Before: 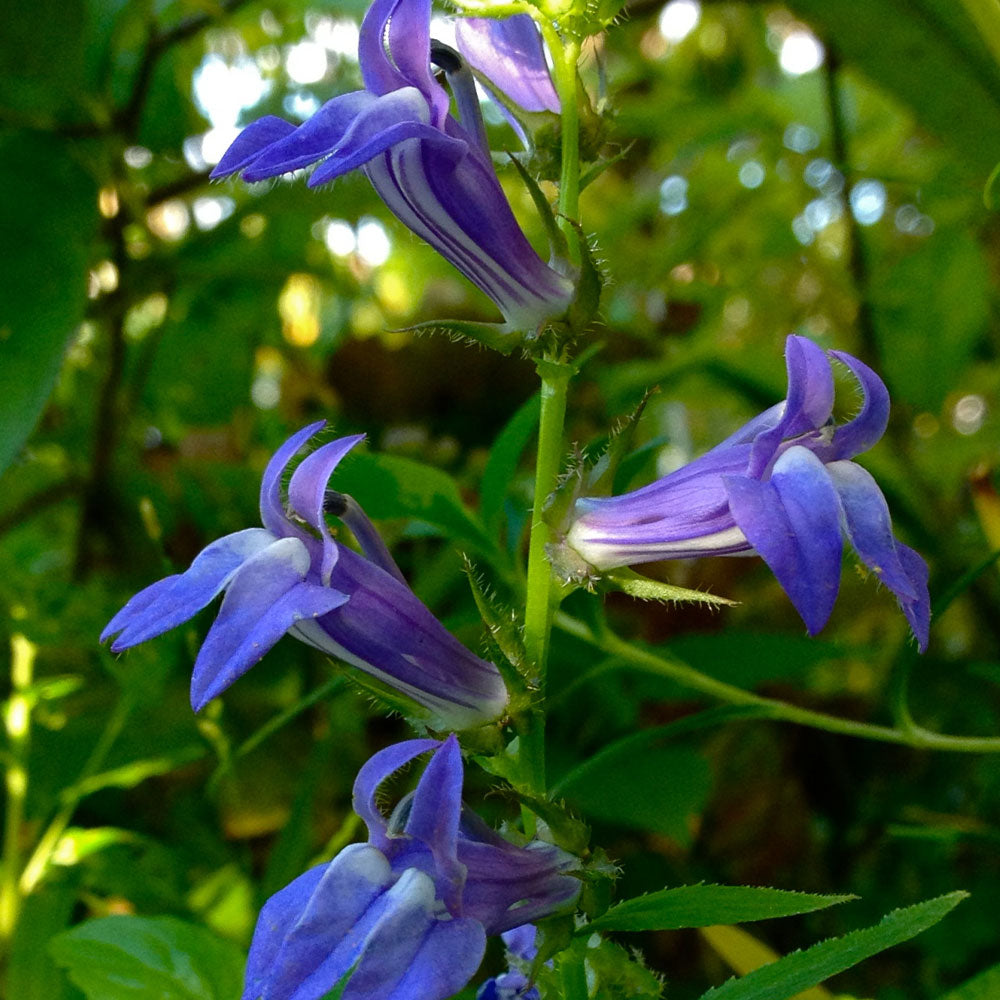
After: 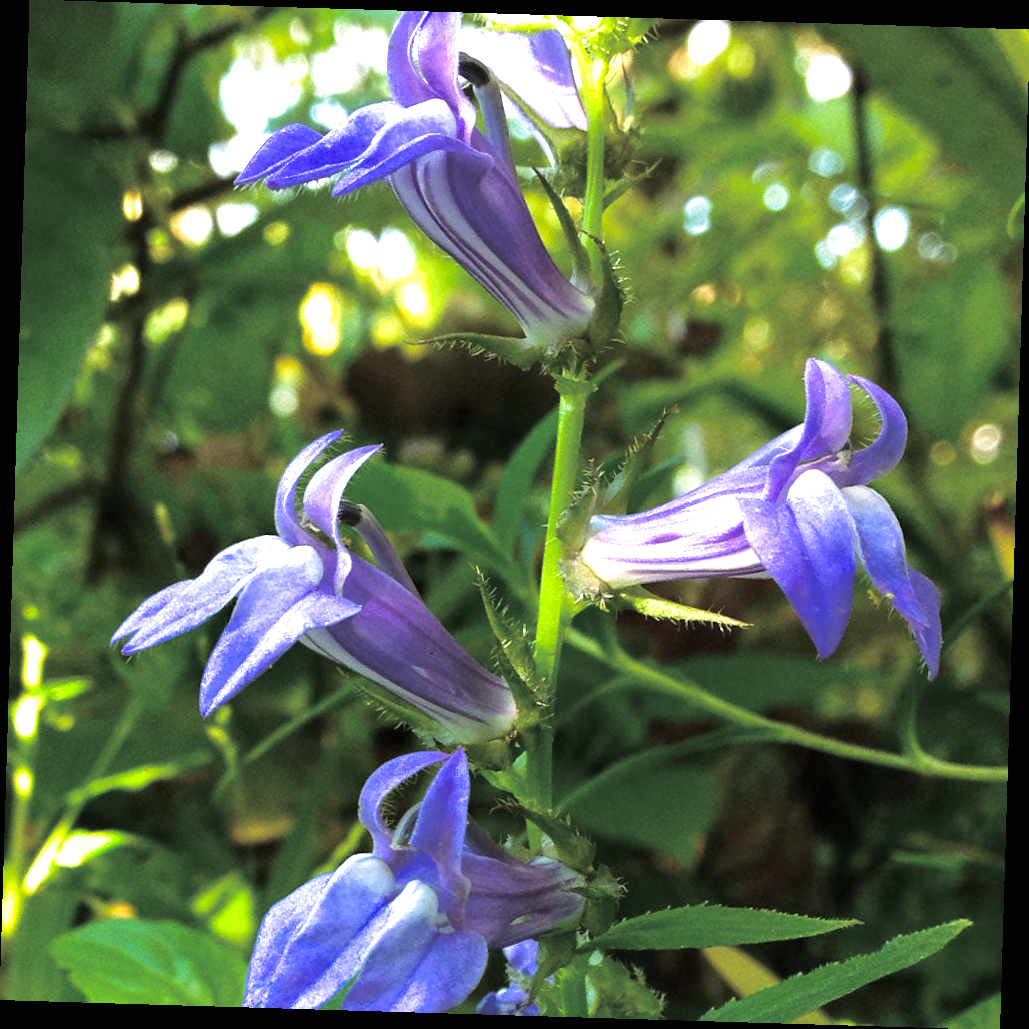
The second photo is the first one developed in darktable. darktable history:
exposure: black level correction 0, exposure 1.125 EV, compensate exposure bias true, compensate highlight preservation false
split-toning: shadows › hue 36°, shadows › saturation 0.05, highlights › hue 10.8°, highlights › saturation 0.15, compress 40%
rotate and perspective: rotation 1.72°, automatic cropping off
